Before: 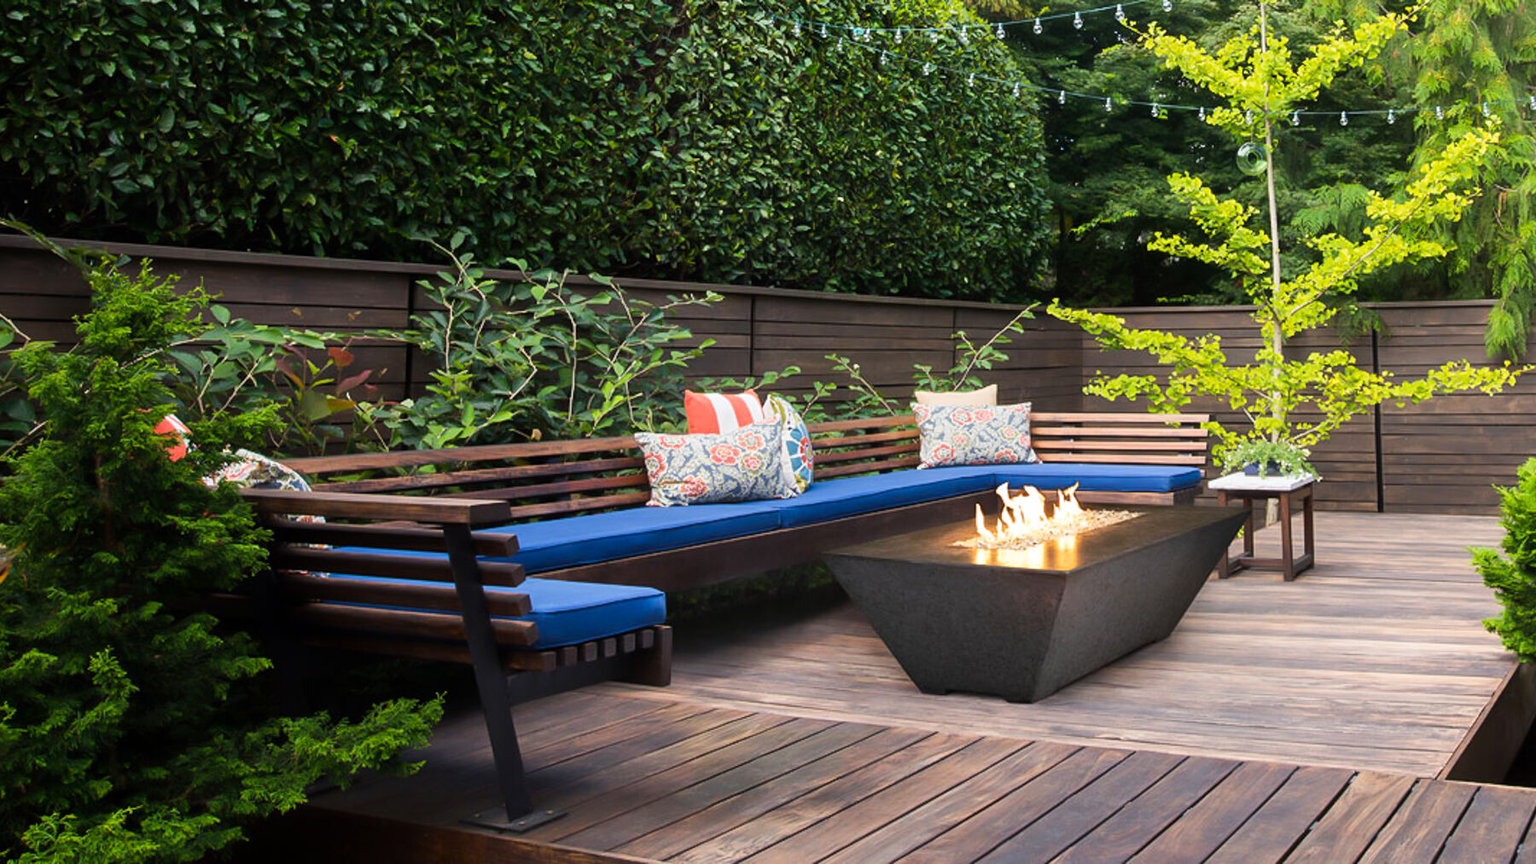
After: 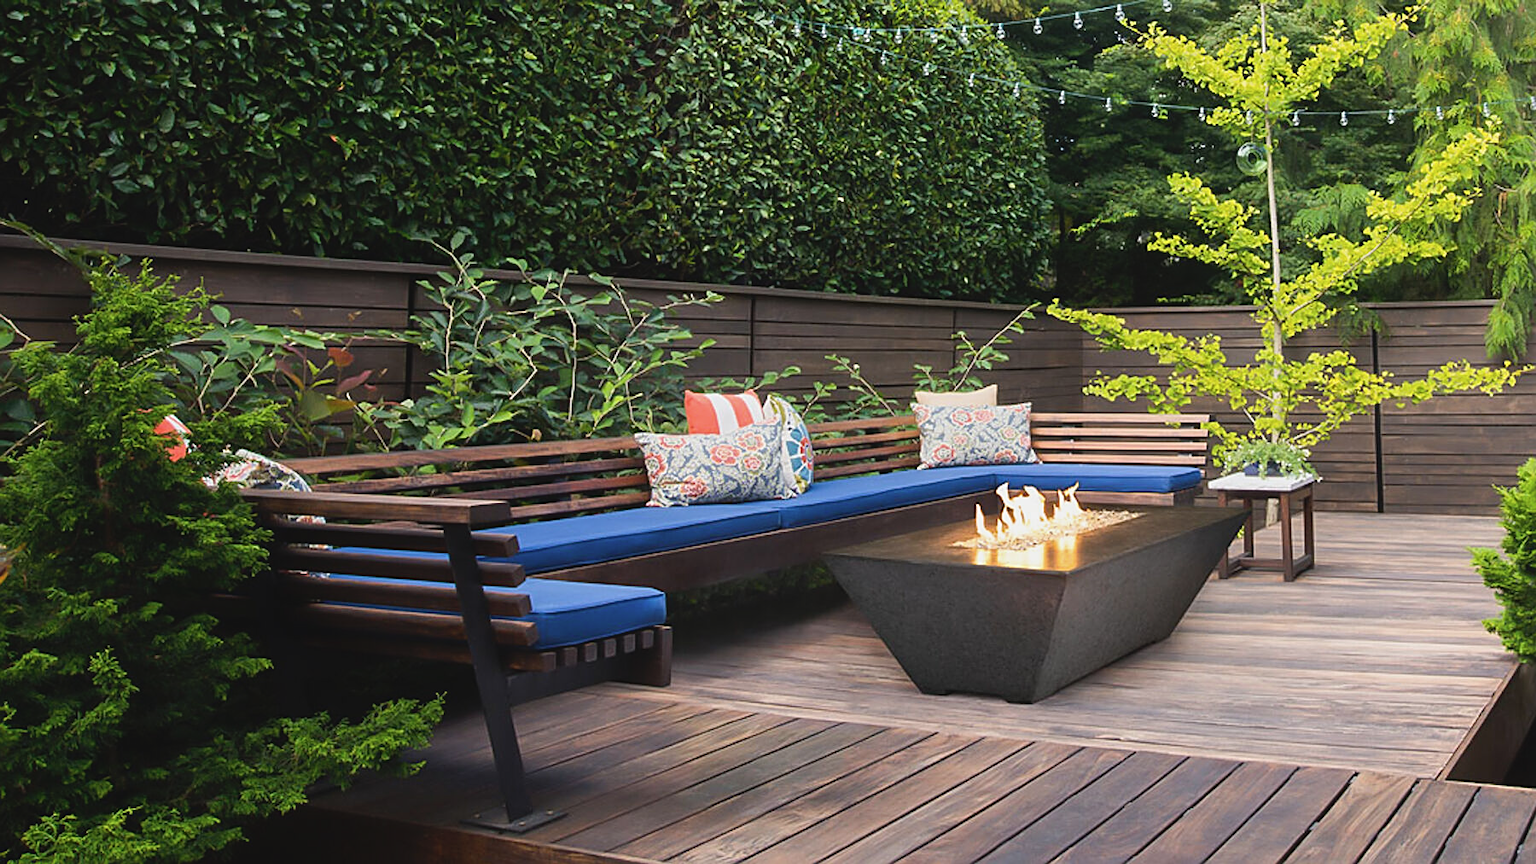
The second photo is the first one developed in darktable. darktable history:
sharpen: on, module defaults
contrast brightness saturation: contrast -0.1, saturation -0.1
